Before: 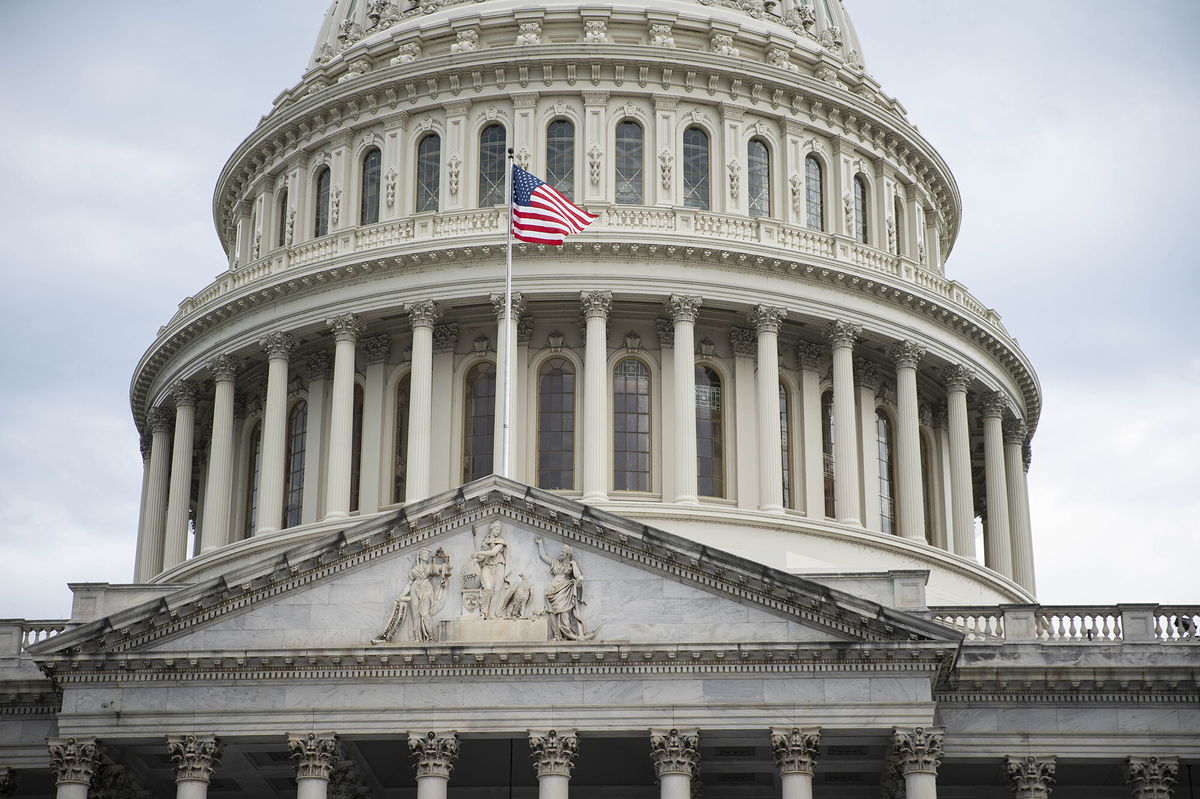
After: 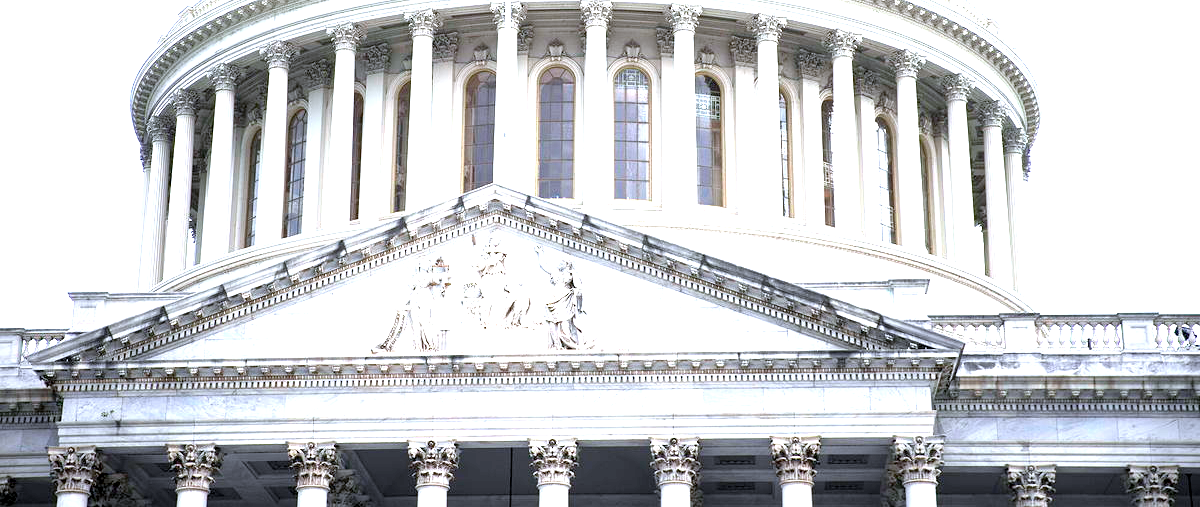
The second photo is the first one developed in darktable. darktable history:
crop and rotate: top 36.435%
white balance: red 0.967, blue 1.119, emerald 0.756
exposure: black level correction 0.001, exposure 2 EV, compensate highlight preservation false
